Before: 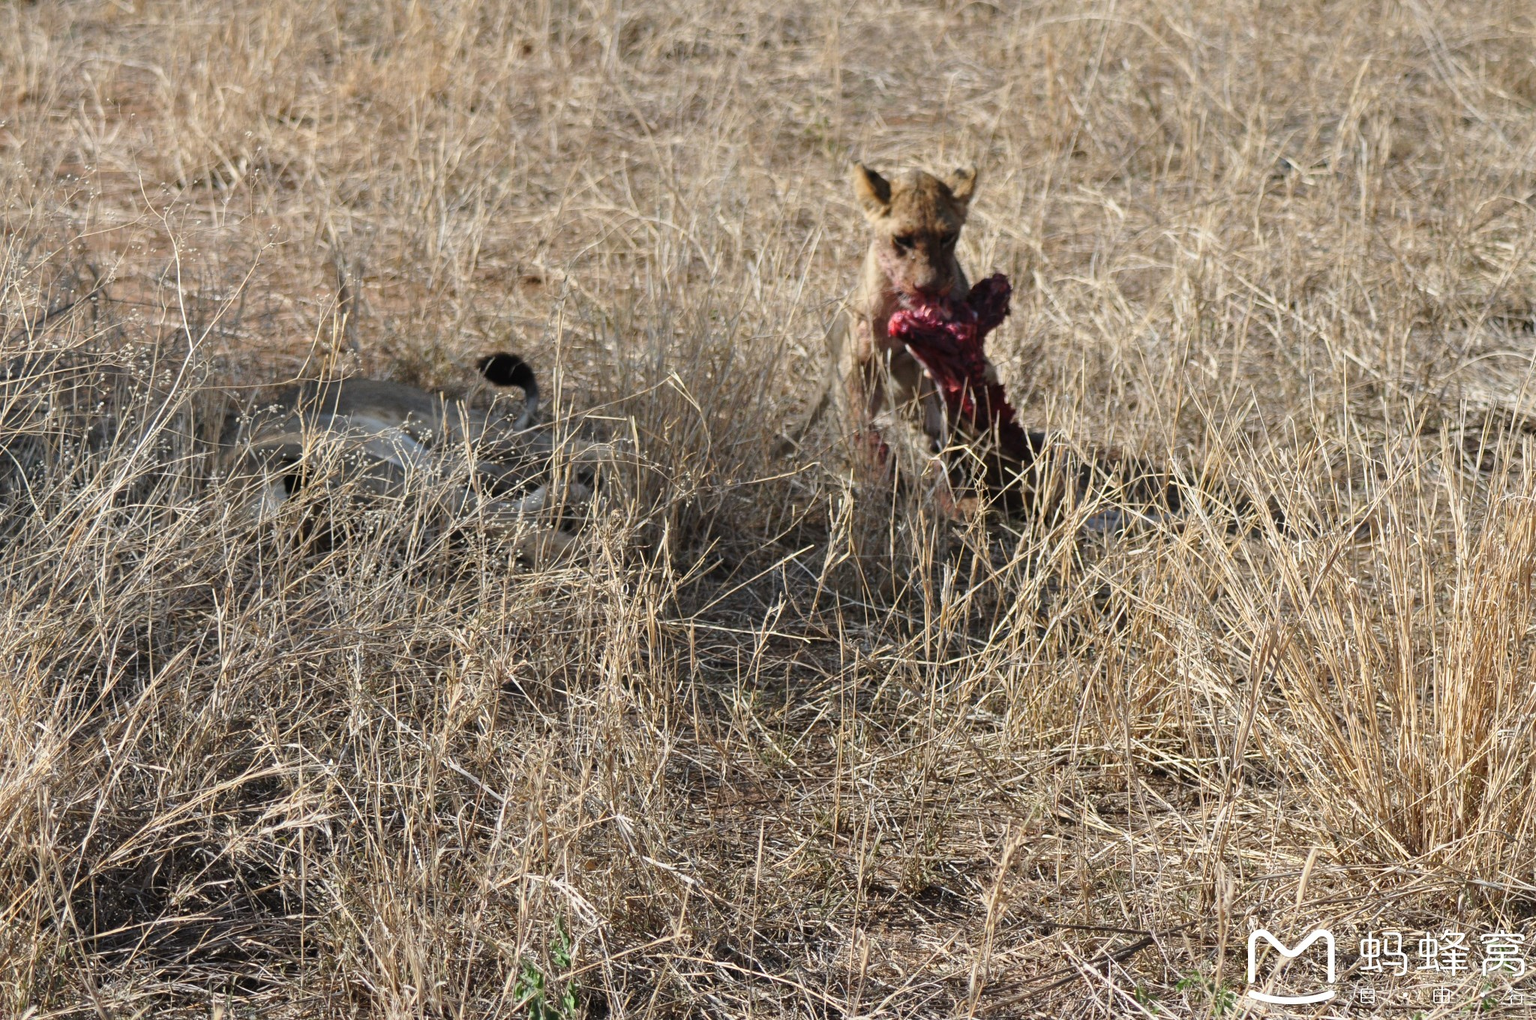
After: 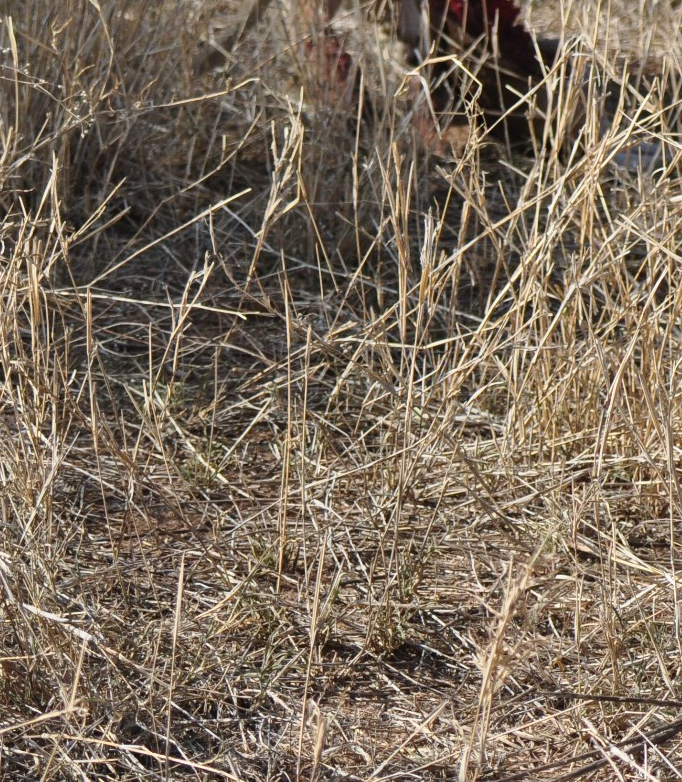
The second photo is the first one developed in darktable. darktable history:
crop: left 40.75%, top 39.591%, right 25.921%, bottom 2.858%
